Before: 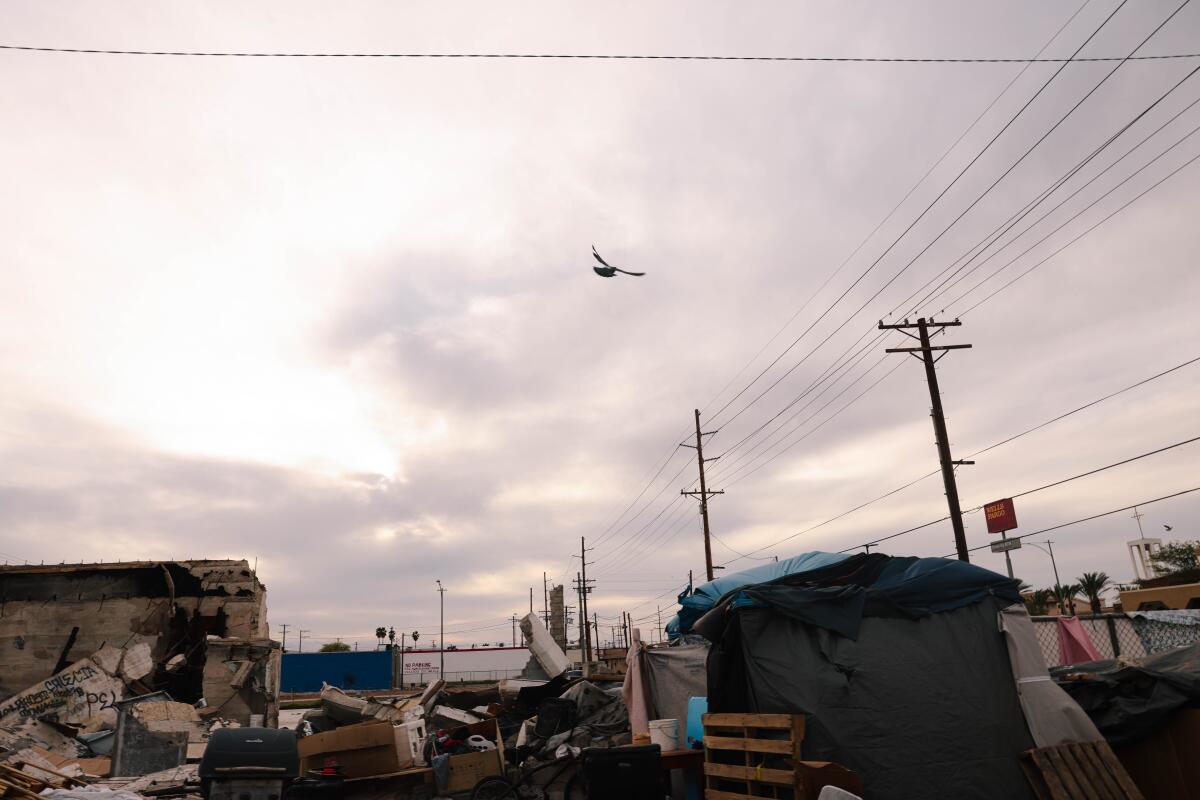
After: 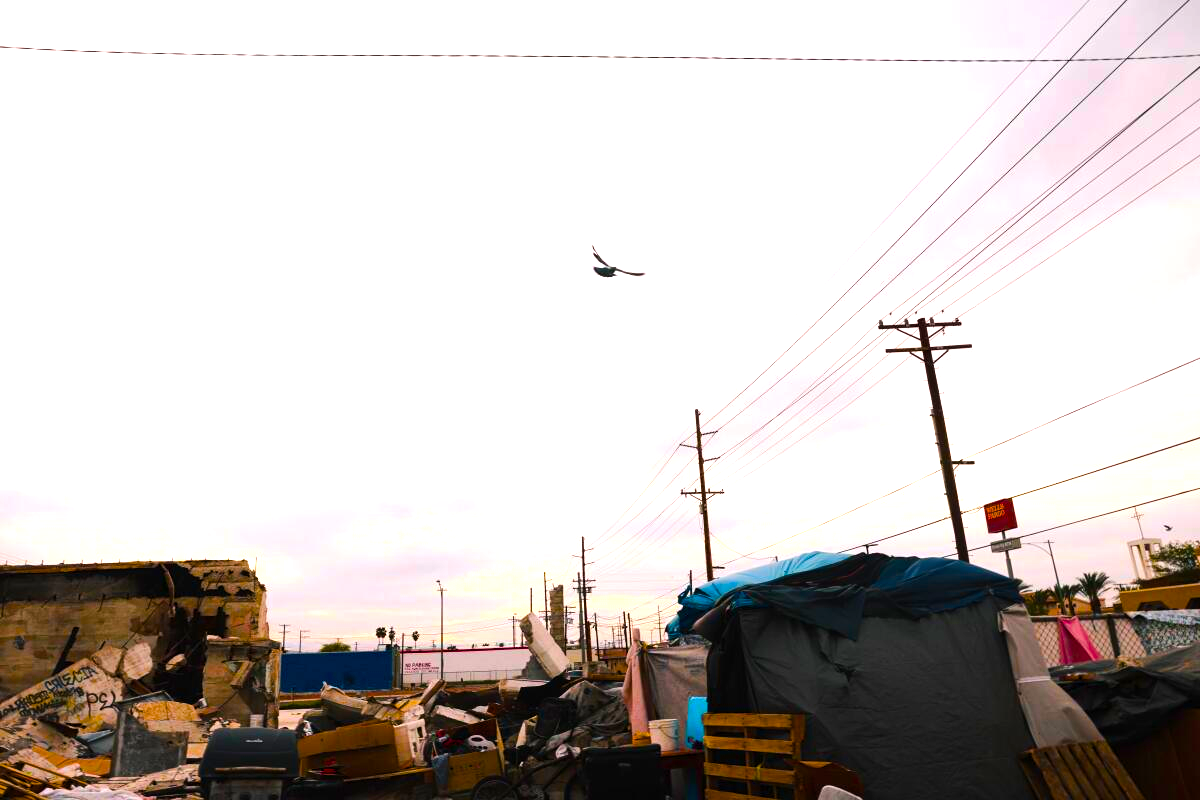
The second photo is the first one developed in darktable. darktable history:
exposure: exposure 0.662 EV, compensate highlight preservation false
tone equalizer: -8 EV -0.422 EV, -7 EV -0.383 EV, -6 EV -0.331 EV, -5 EV -0.206 EV, -3 EV 0.247 EV, -2 EV 0.321 EV, -1 EV 0.391 EV, +0 EV 0.404 EV, edges refinement/feathering 500, mask exposure compensation -1.57 EV, preserve details no
color balance rgb: perceptual saturation grading › global saturation 65.547%, perceptual saturation grading › highlights 59.85%, perceptual saturation grading › mid-tones 49.891%, perceptual saturation grading › shadows 49.525%
